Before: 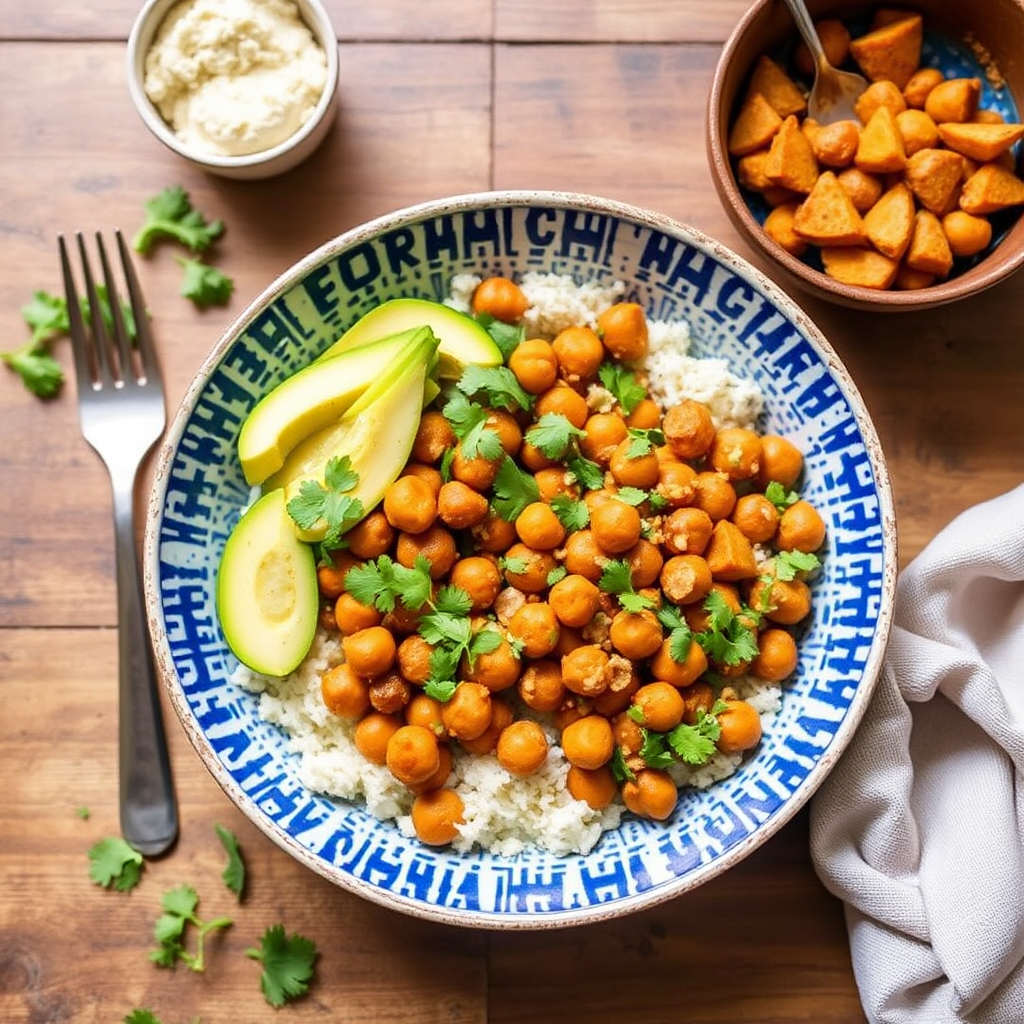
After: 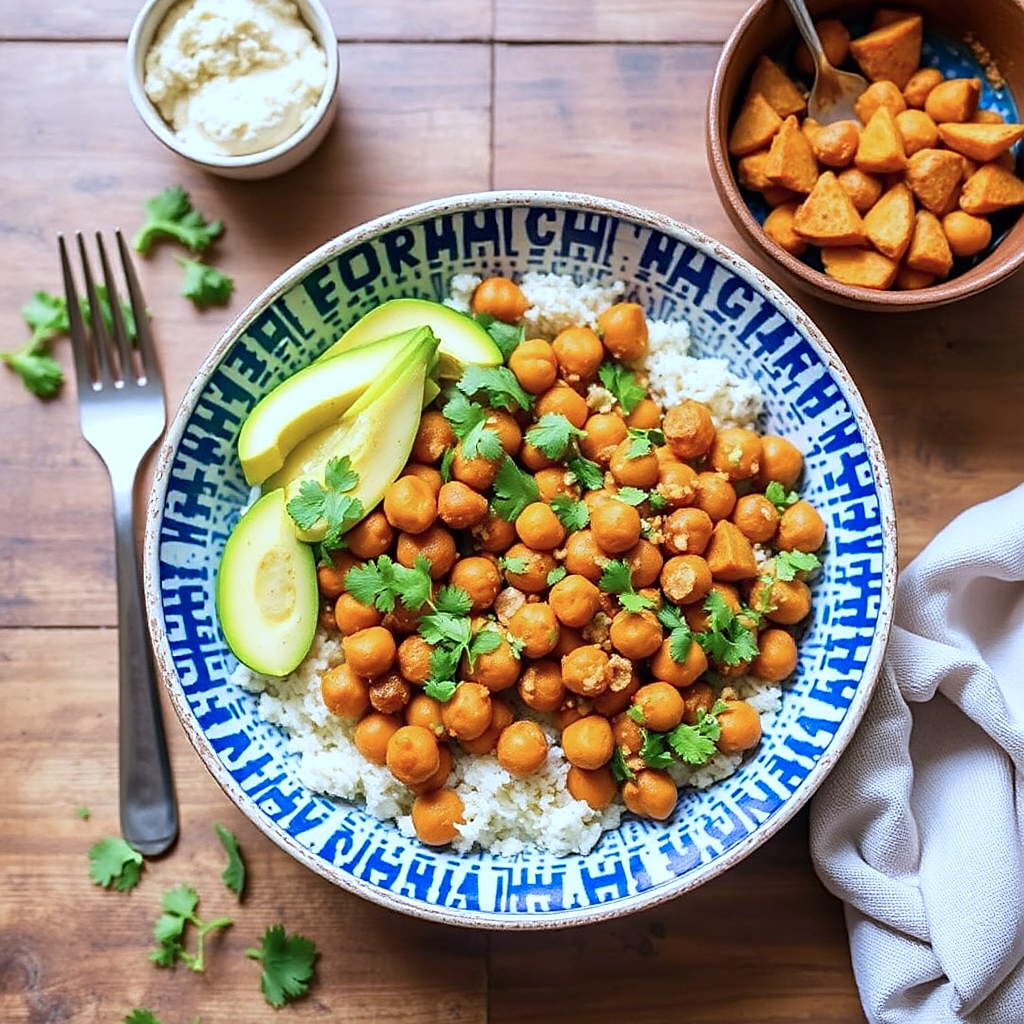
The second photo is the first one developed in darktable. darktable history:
color calibration: illuminant as shot in camera, x 0.378, y 0.381, temperature 4103.1 K
sharpen: on, module defaults
